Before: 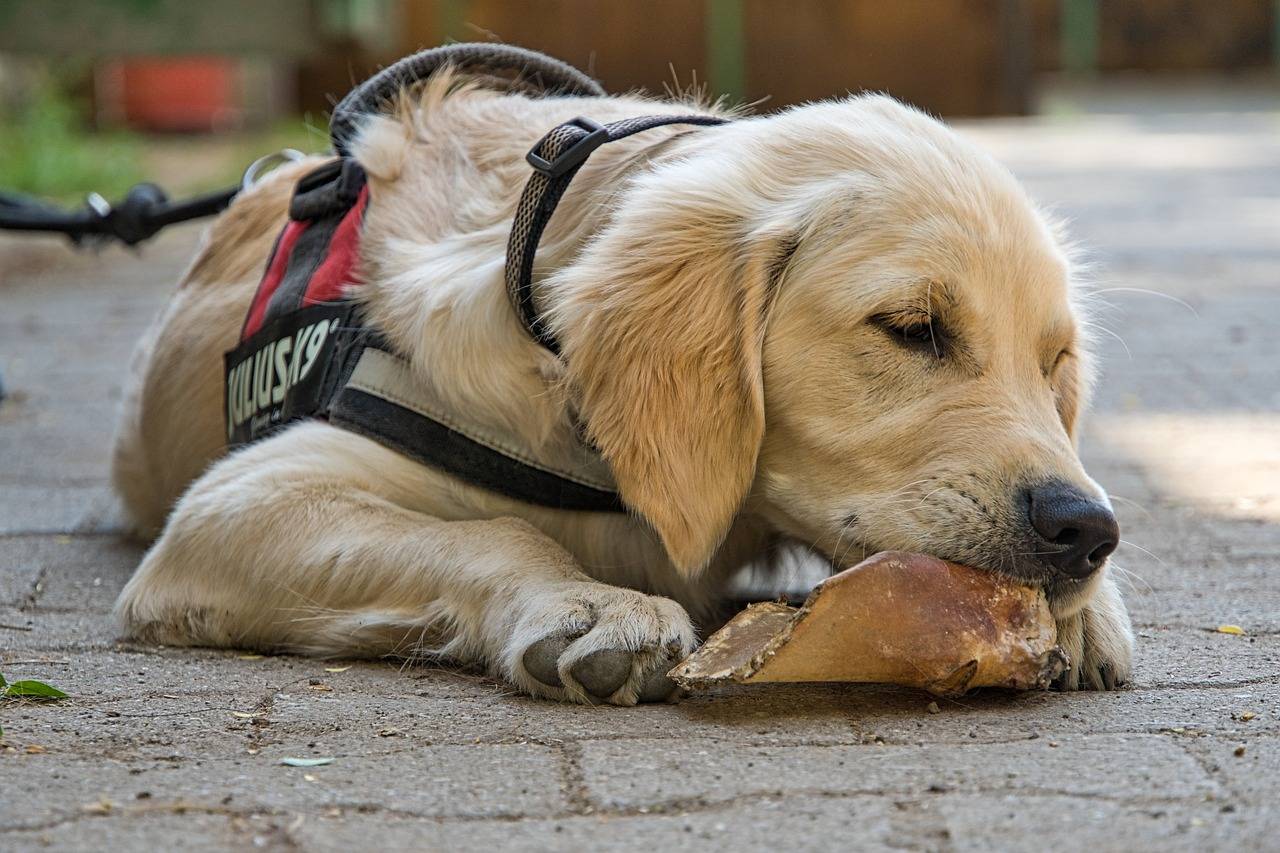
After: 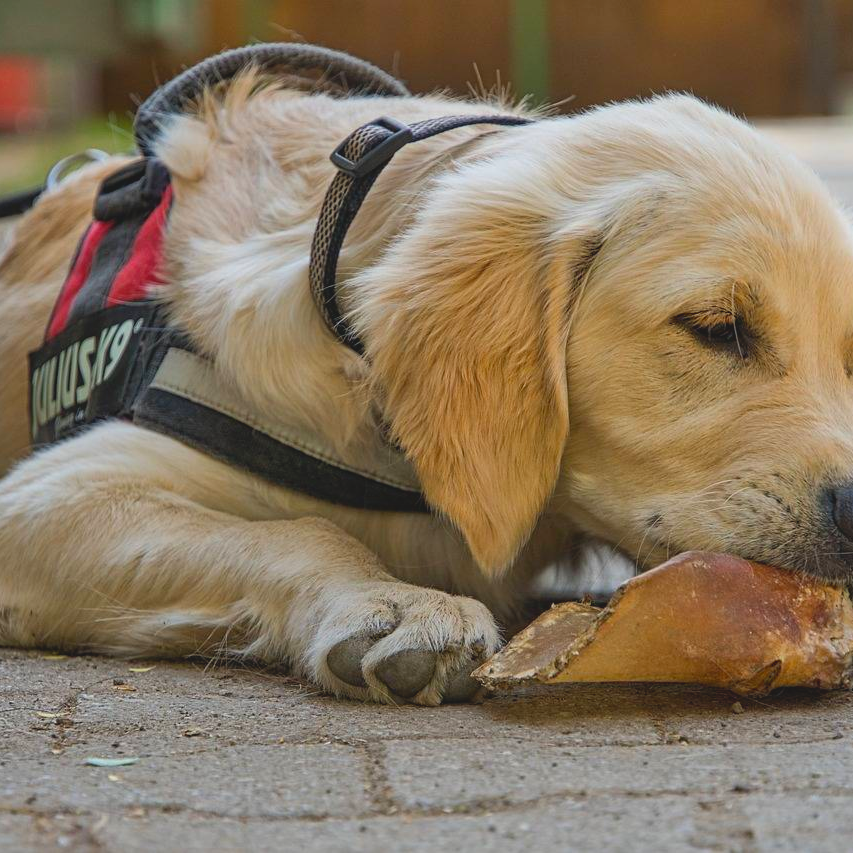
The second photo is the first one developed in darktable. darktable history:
contrast brightness saturation: contrast -0.177, saturation 0.189
crop: left 15.376%, right 17.913%
